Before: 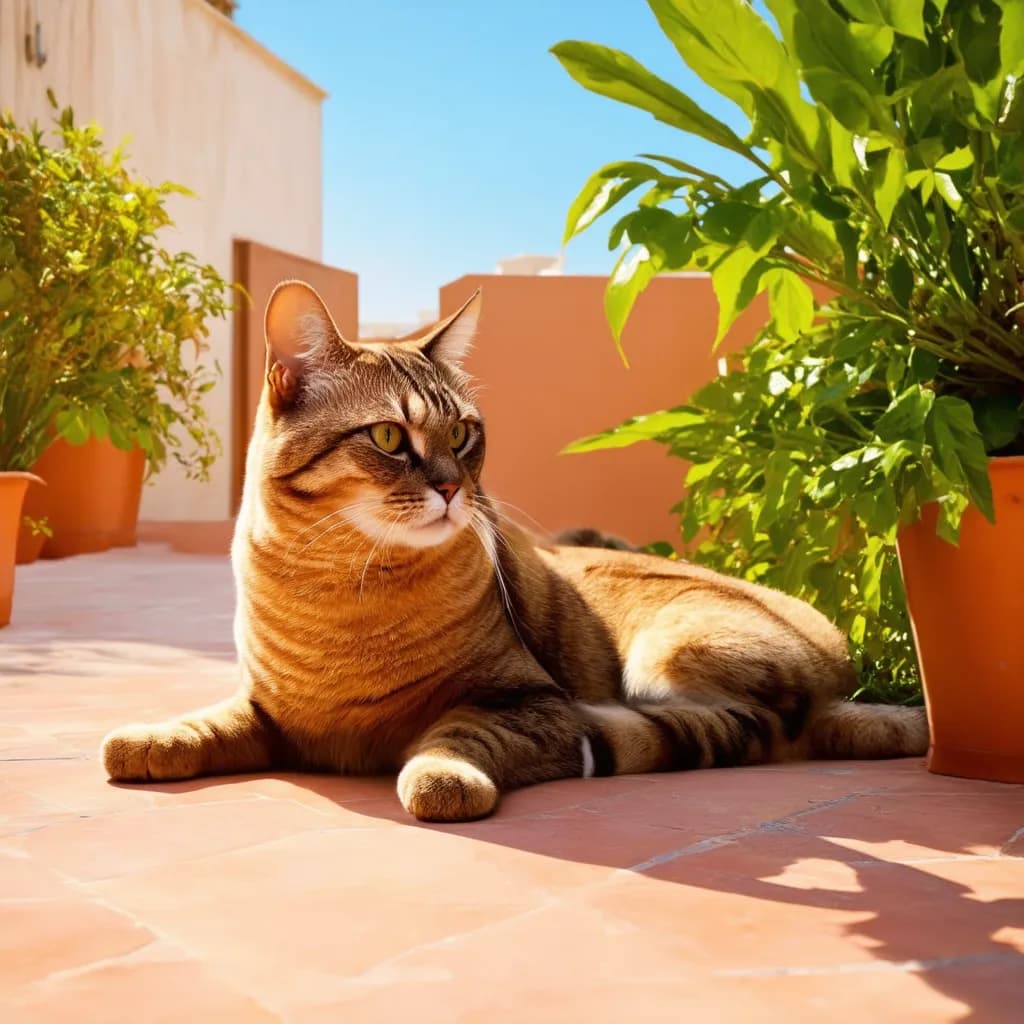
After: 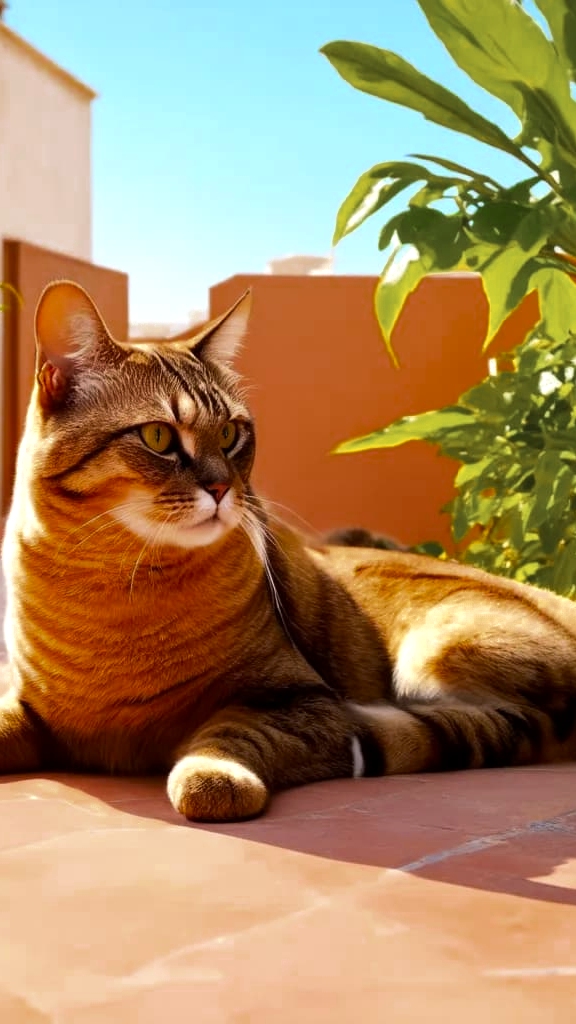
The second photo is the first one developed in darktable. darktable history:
exposure: black level correction 0.002, exposure -0.1 EV, compensate highlight preservation false
color zones: curves: ch0 [(0.11, 0.396) (0.195, 0.36) (0.25, 0.5) (0.303, 0.412) (0.357, 0.544) (0.75, 0.5) (0.967, 0.328)]; ch1 [(0, 0.468) (0.112, 0.512) (0.202, 0.6) (0.25, 0.5) (0.307, 0.352) (0.357, 0.544) (0.75, 0.5) (0.963, 0.524)]
tone equalizer: -8 EV -0.417 EV, -7 EV -0.389 EV, -6 EV -0.333 EV, -5 EV -0.222 EV, -3 EV 0.222 EV, -2 EV 0.333 EV, -1 EV 0.389 EV, +0 EV 0.417 EV, edges refinement/feathering 500, mask exposure compensation -1.57 EV, preserve details no
crop and rotate: left 22.516%, right 21.234%
